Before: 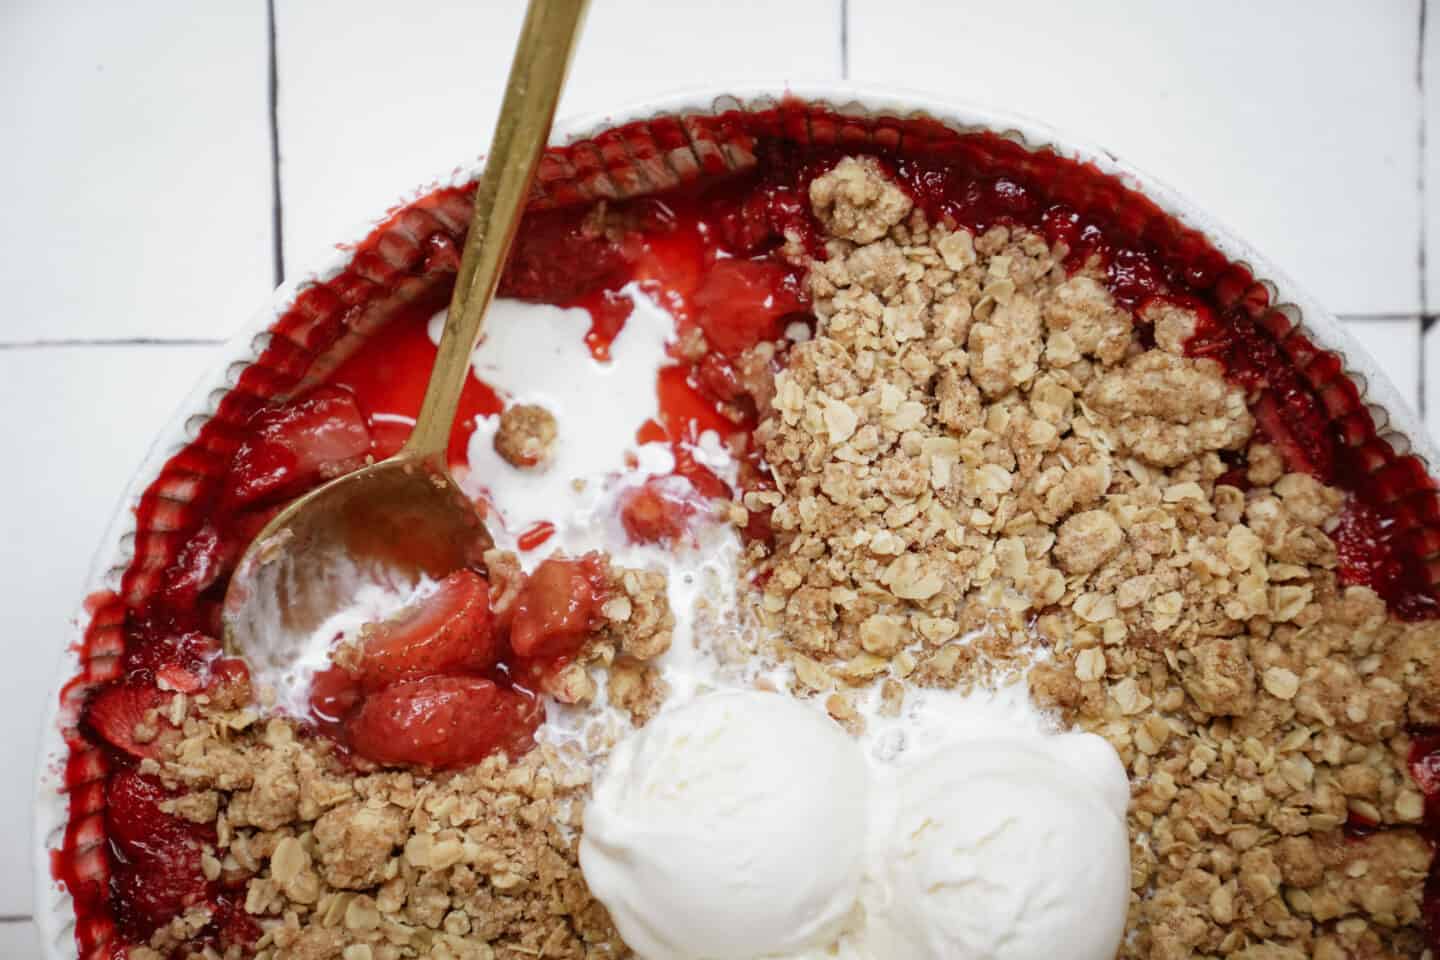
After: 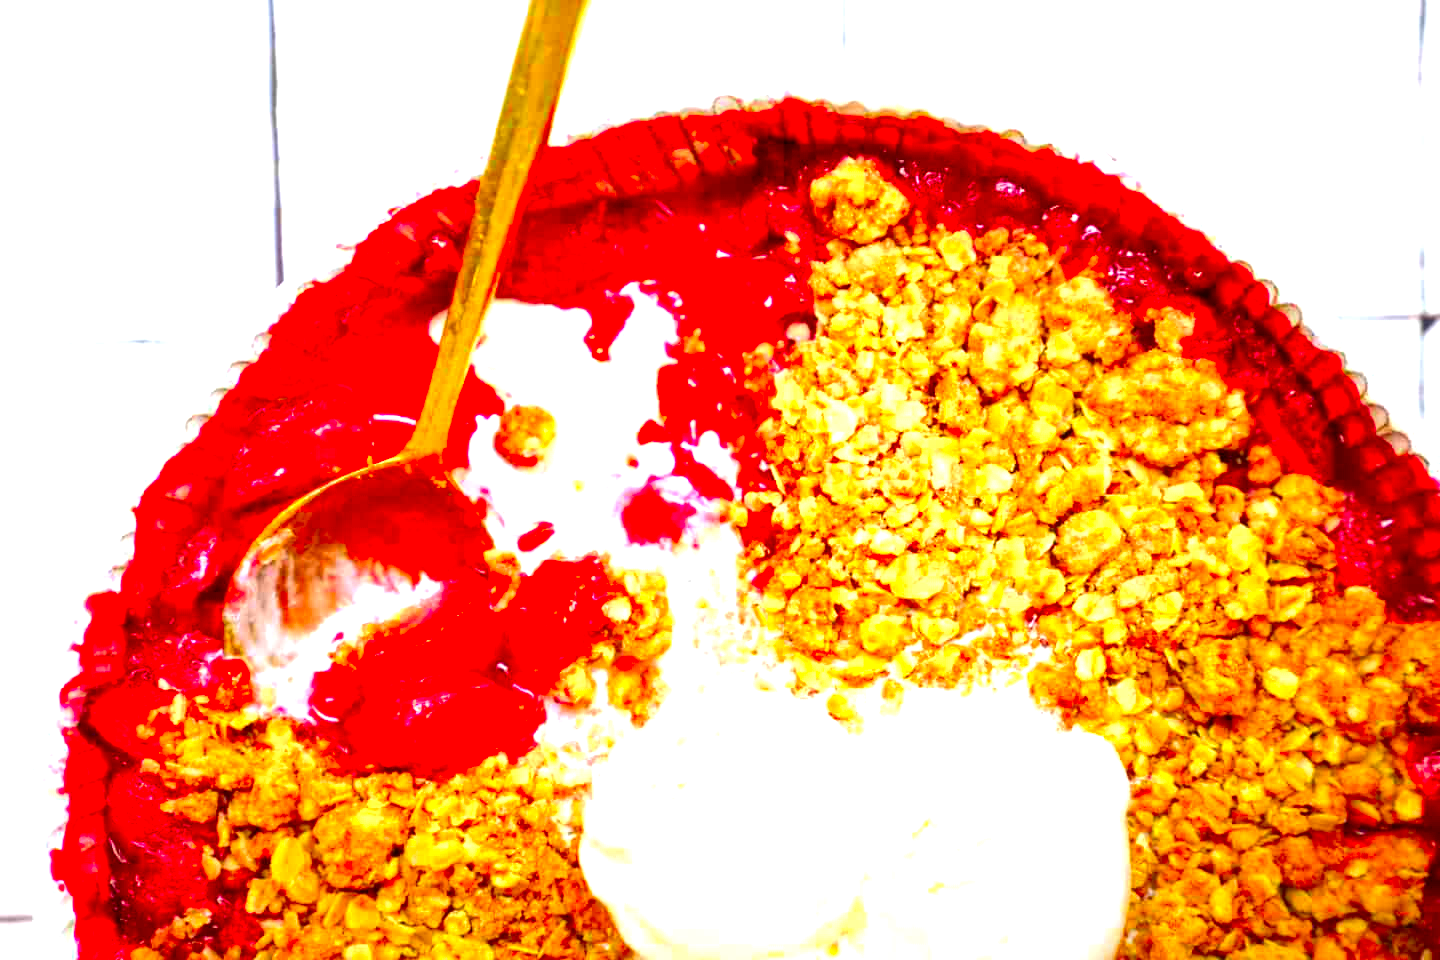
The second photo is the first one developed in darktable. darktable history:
color correction: highlights b* -0.022, saturation 2.98
local contrast: highlights 102%, shadows 102%, detail 119%, midtone range 0.2
exposure: exposure 1.231 EV, compensate exposure bias true, compensate highlight preservation false
